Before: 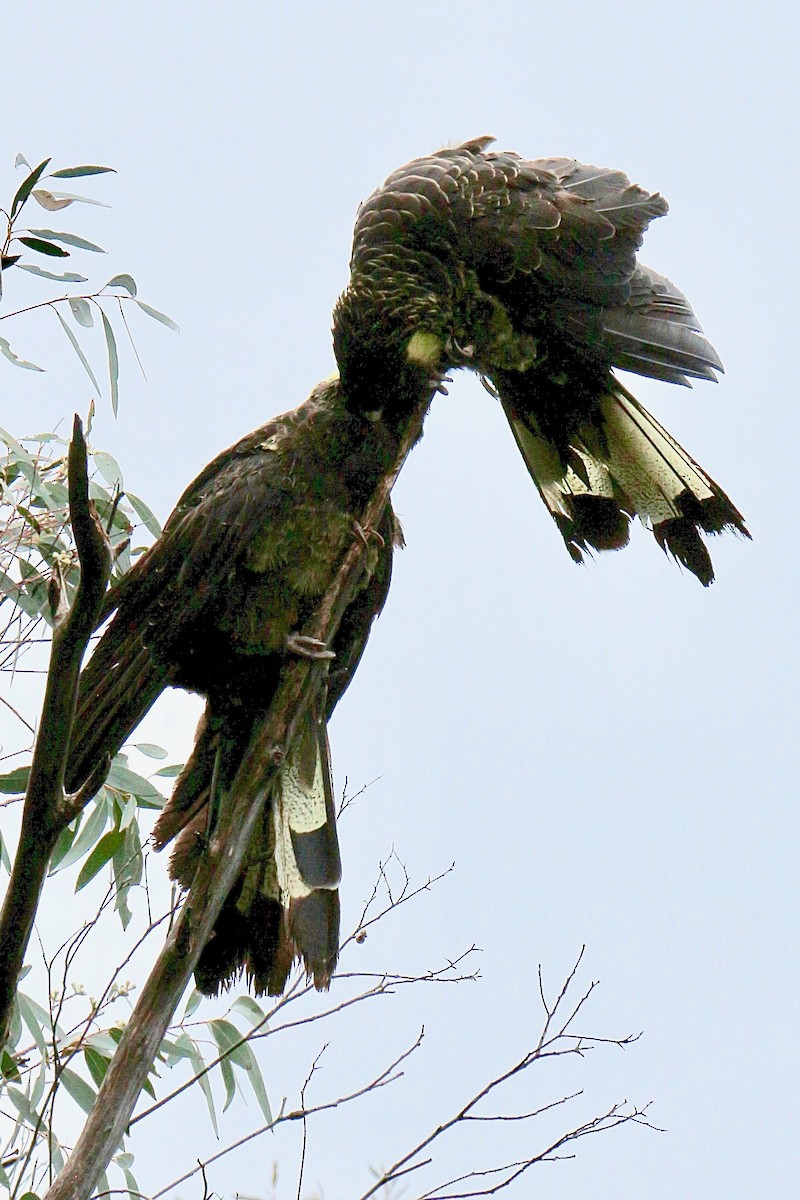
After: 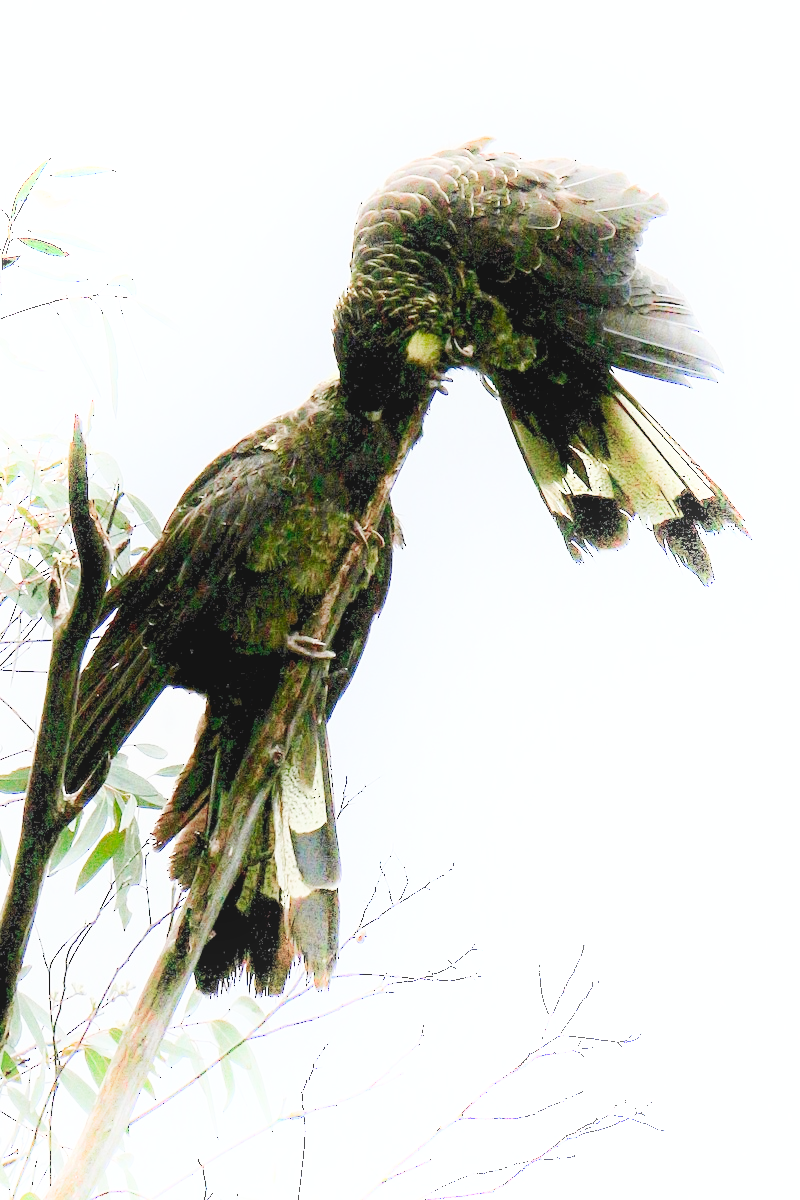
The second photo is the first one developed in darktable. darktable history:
shadows and highlights: shadows -90, highlights 90, soften with gaussian
tone equalizer: on, module defaults
base curve: curves: ch0 [(0, 0.007) (0.028, 0.063) (0.121, 0.311) (0.46, 0.743) (0.859, 0.957) (1, 1)], preserve colors none
